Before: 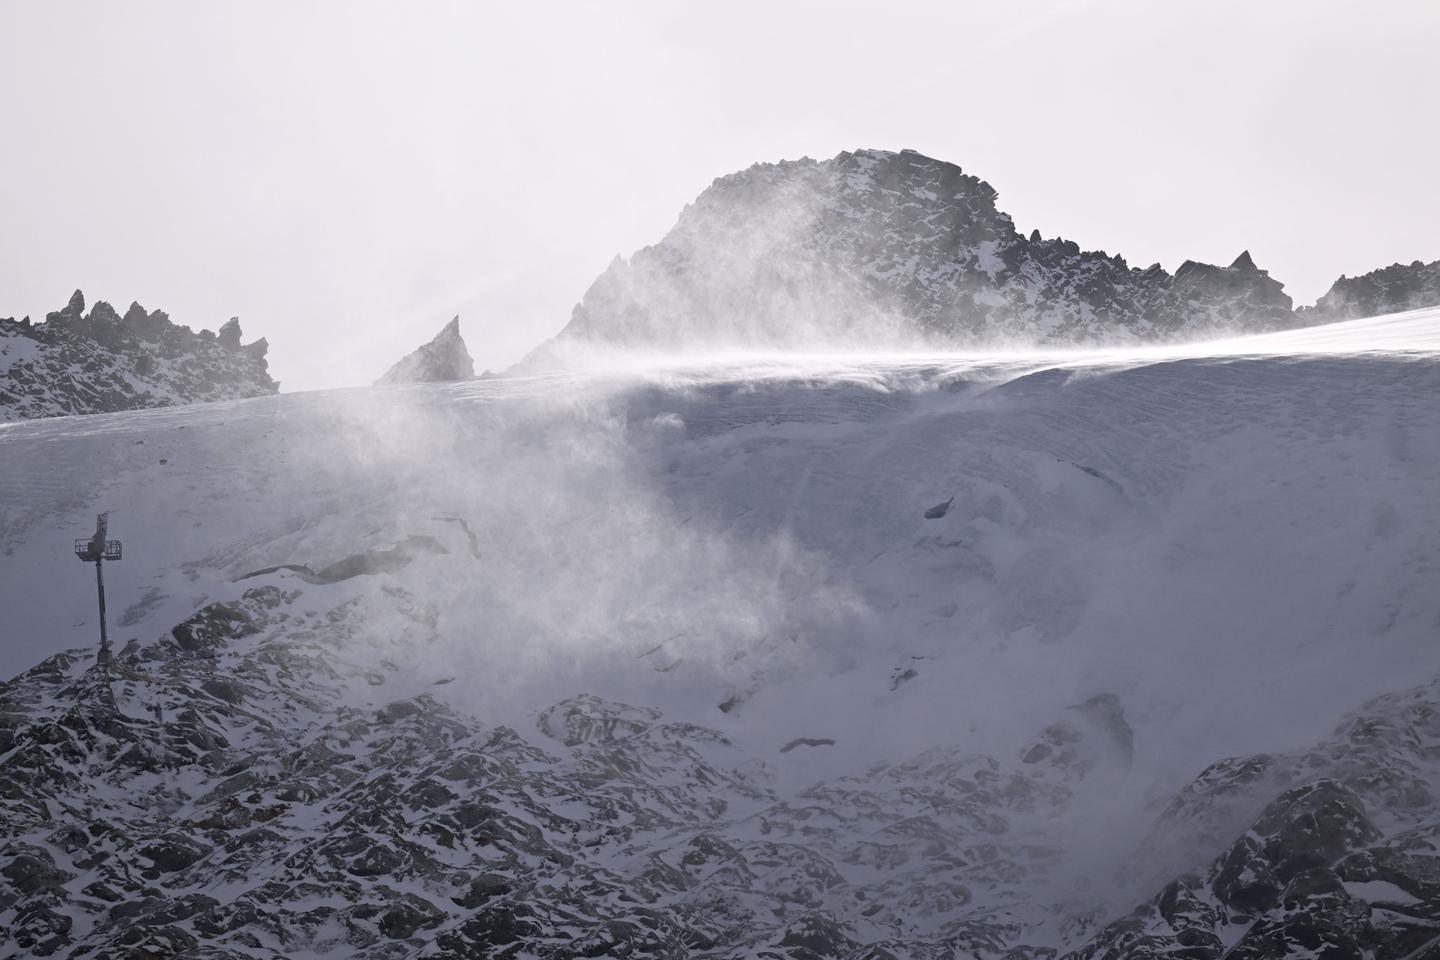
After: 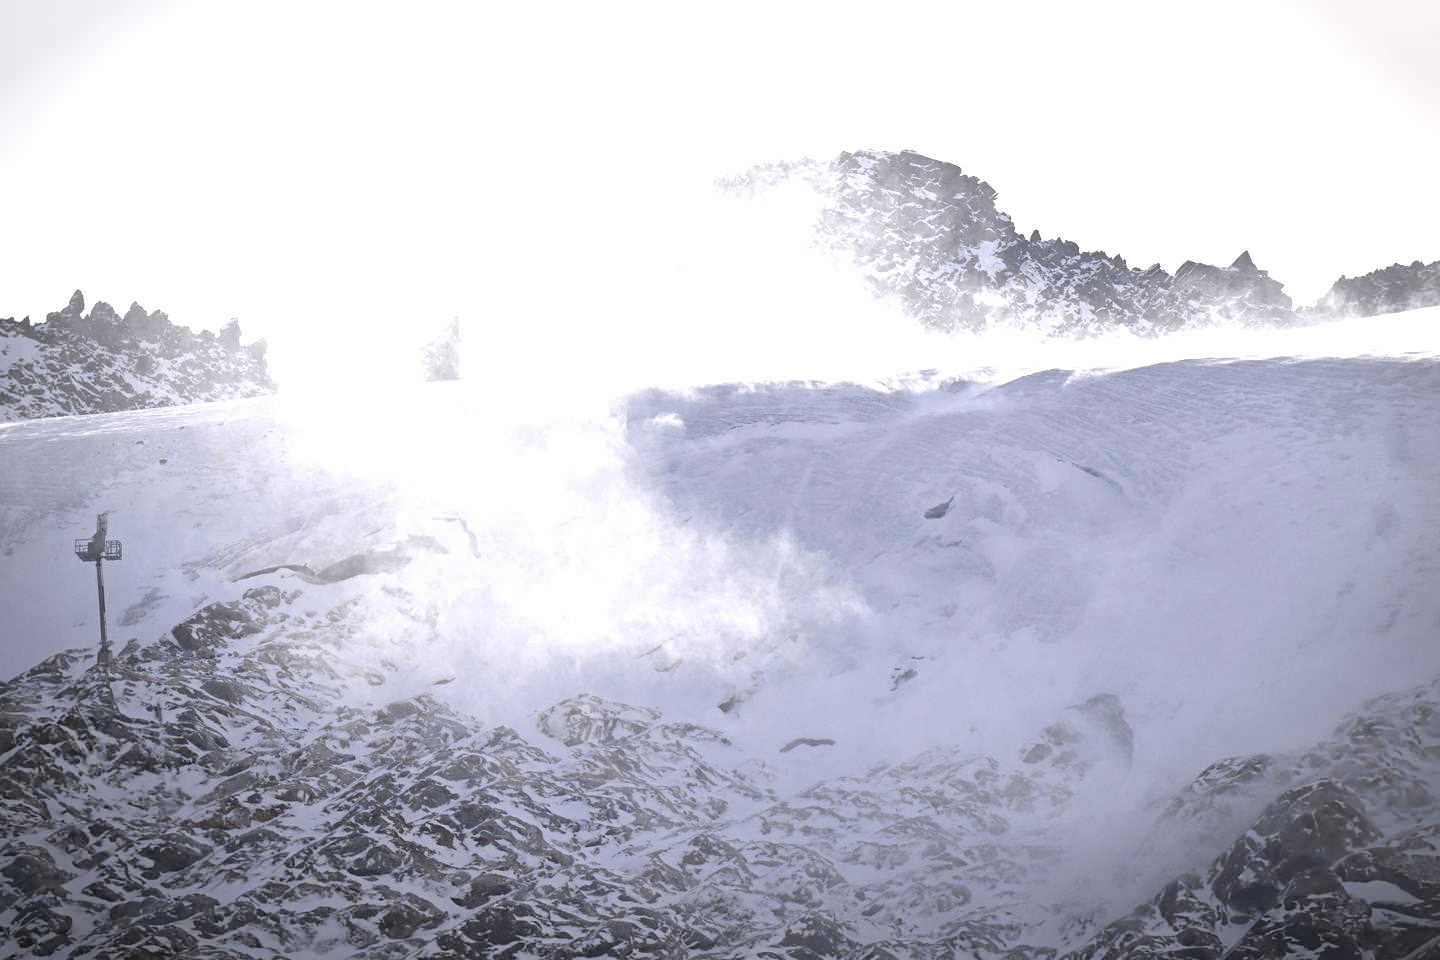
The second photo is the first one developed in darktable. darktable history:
vignetting: saturation -0.026, automatic ratio true
exposure: black level correction 0, exposure 1.472 EV, compensate exposure bias true, compensate highlight preservation false
contrast brightness saturation: contrast -0.105, saturation -0.094
